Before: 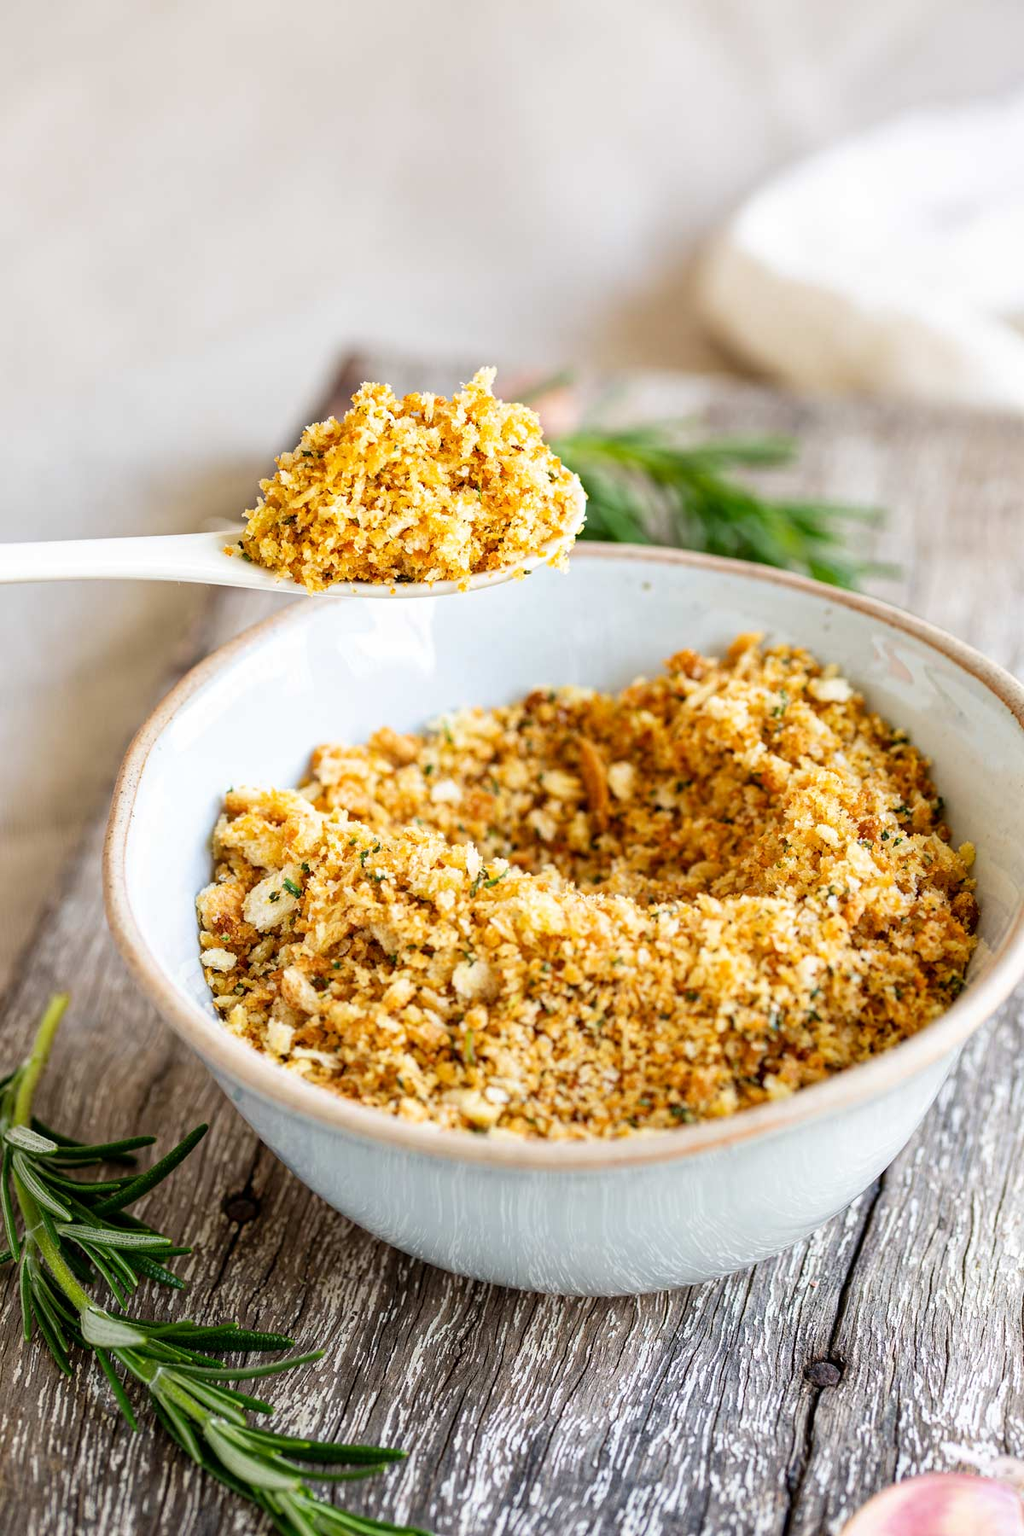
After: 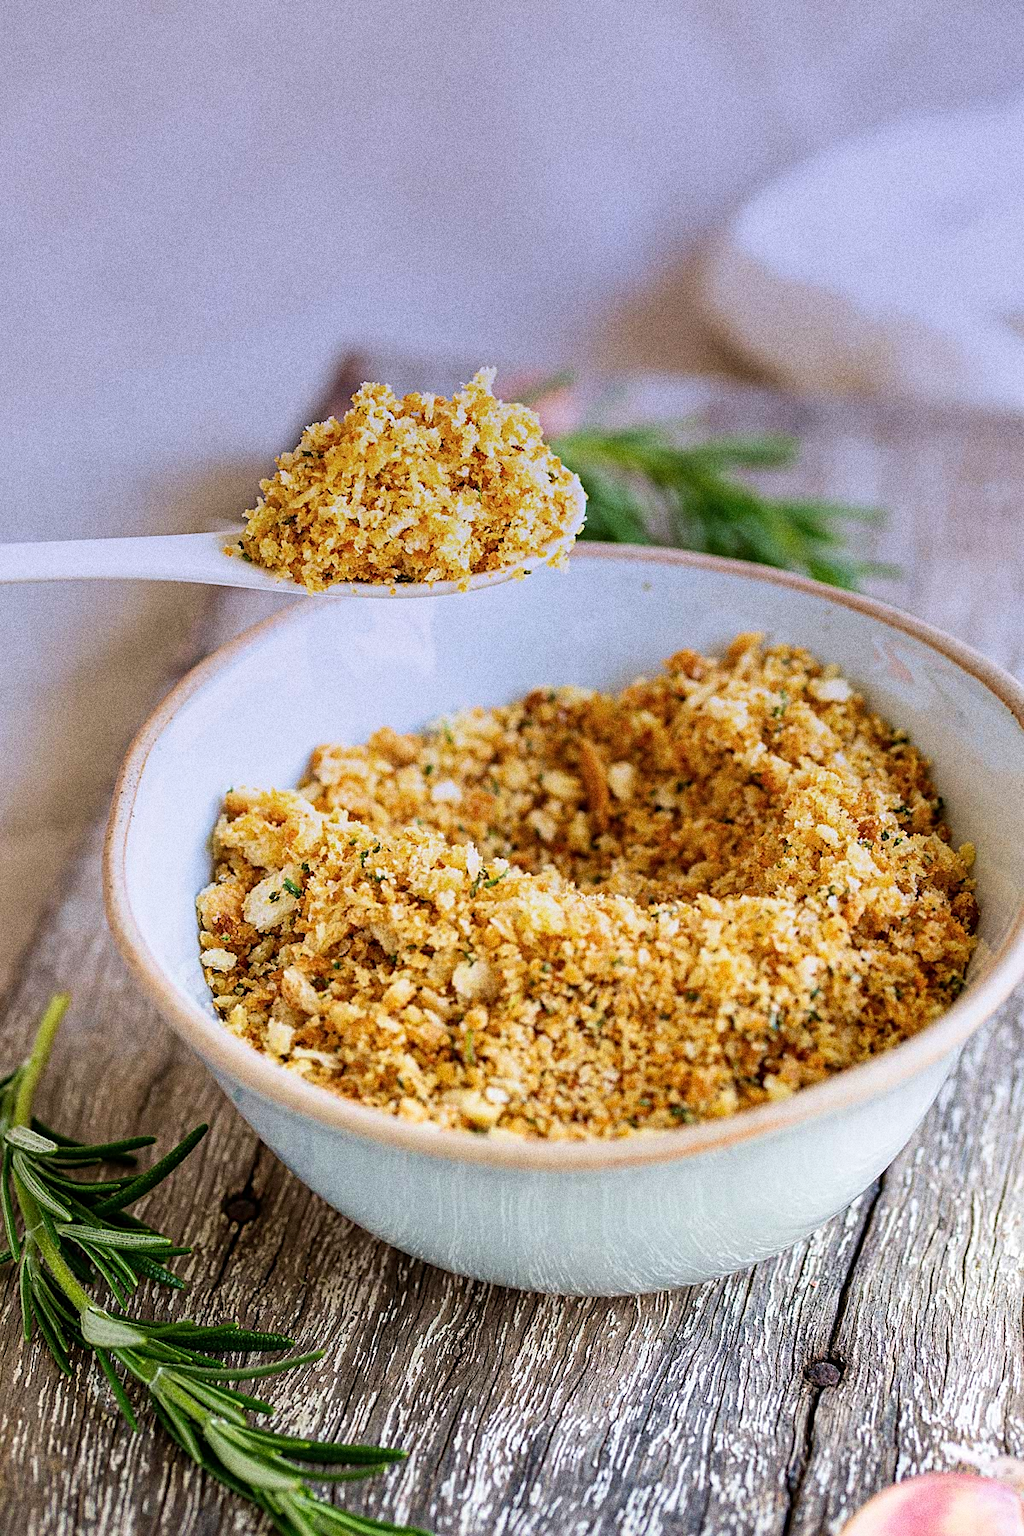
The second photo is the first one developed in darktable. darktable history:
graduated density: hue 238.83°, saturation 50%
sharpen: on, module defaults
velvia: on, module defaults
grain: strength 49.07%
